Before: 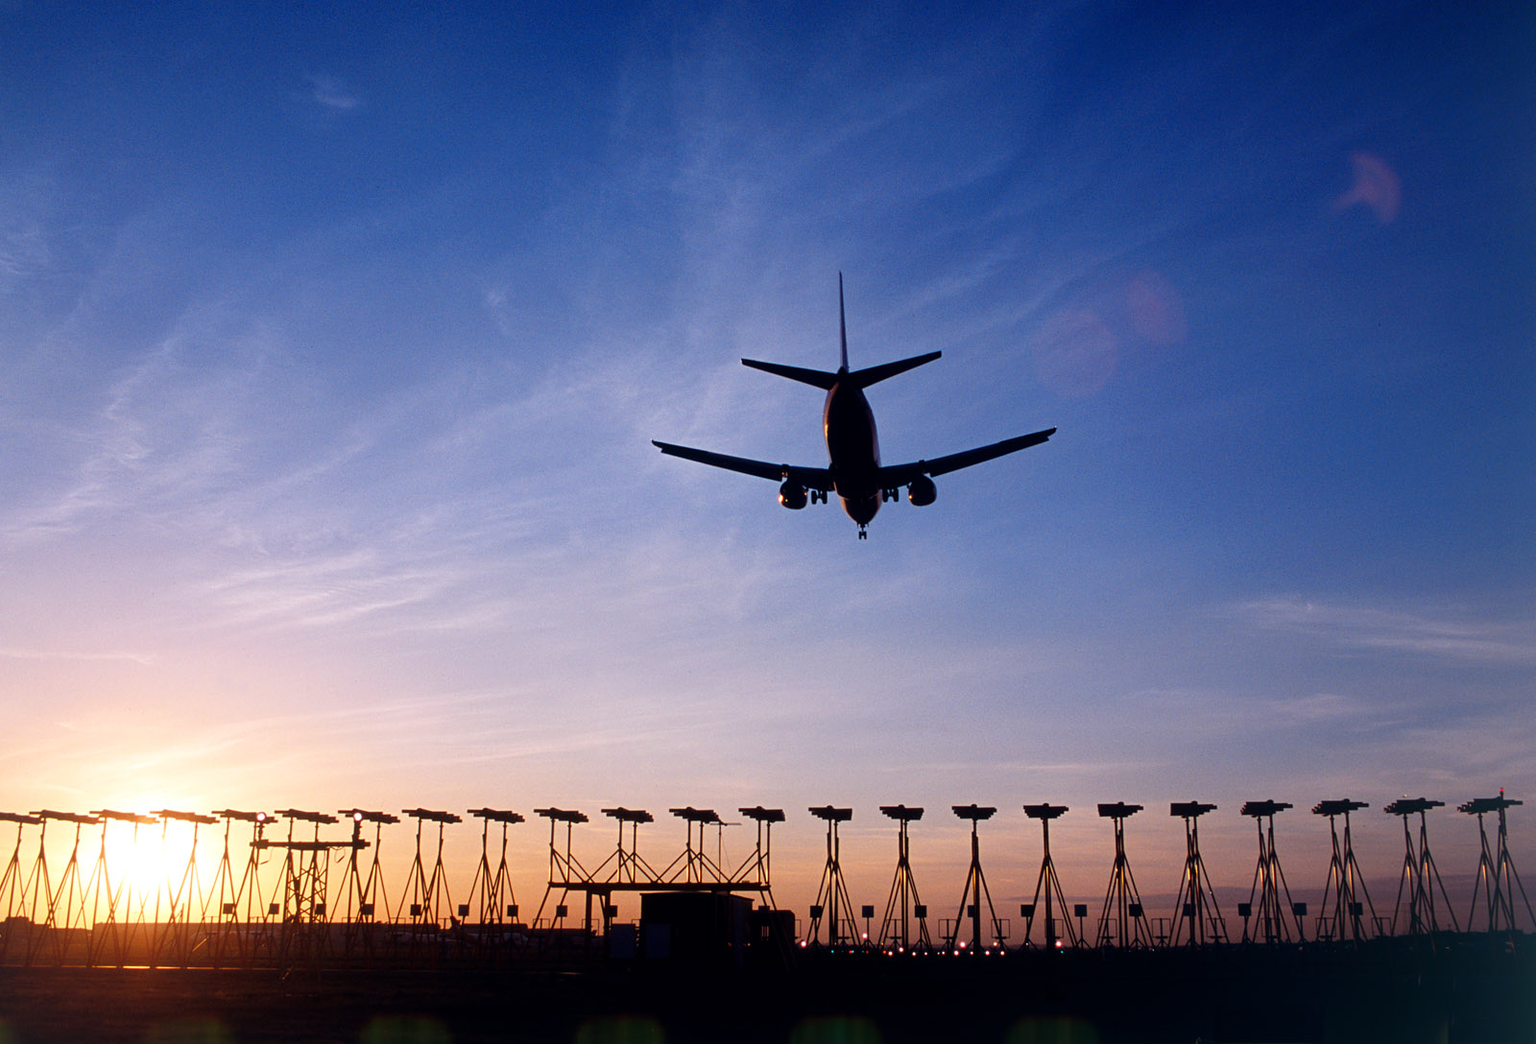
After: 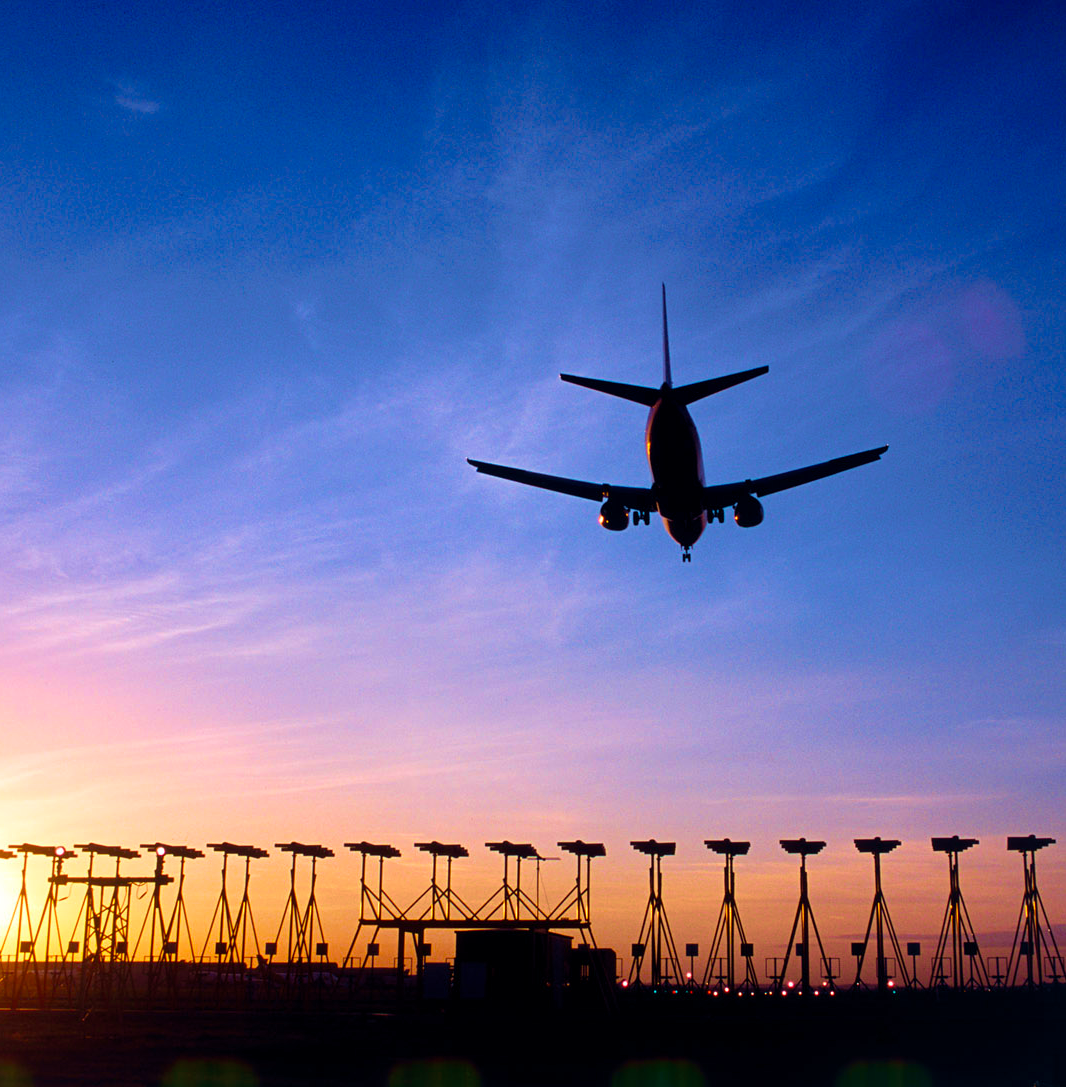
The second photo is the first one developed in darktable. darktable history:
color balance rgb: perceptual saturation grading › global saturation 30%, global vibrance 20%
crop and rotate: left 13.342%, right 19.991%
velvia: strength 74%
